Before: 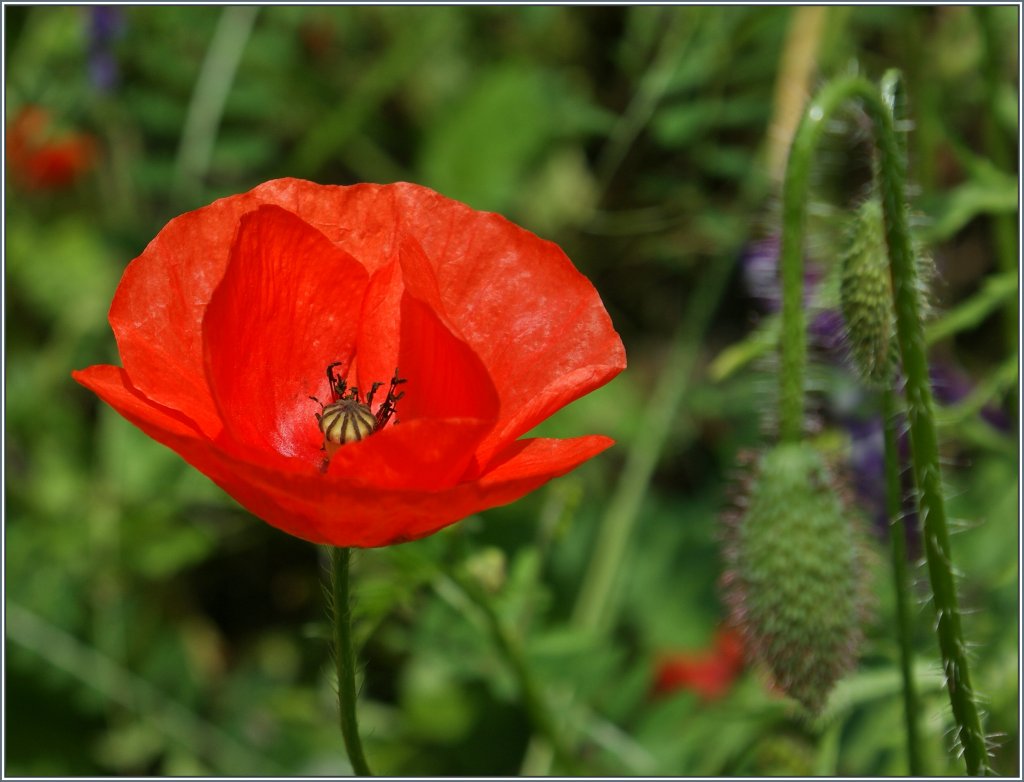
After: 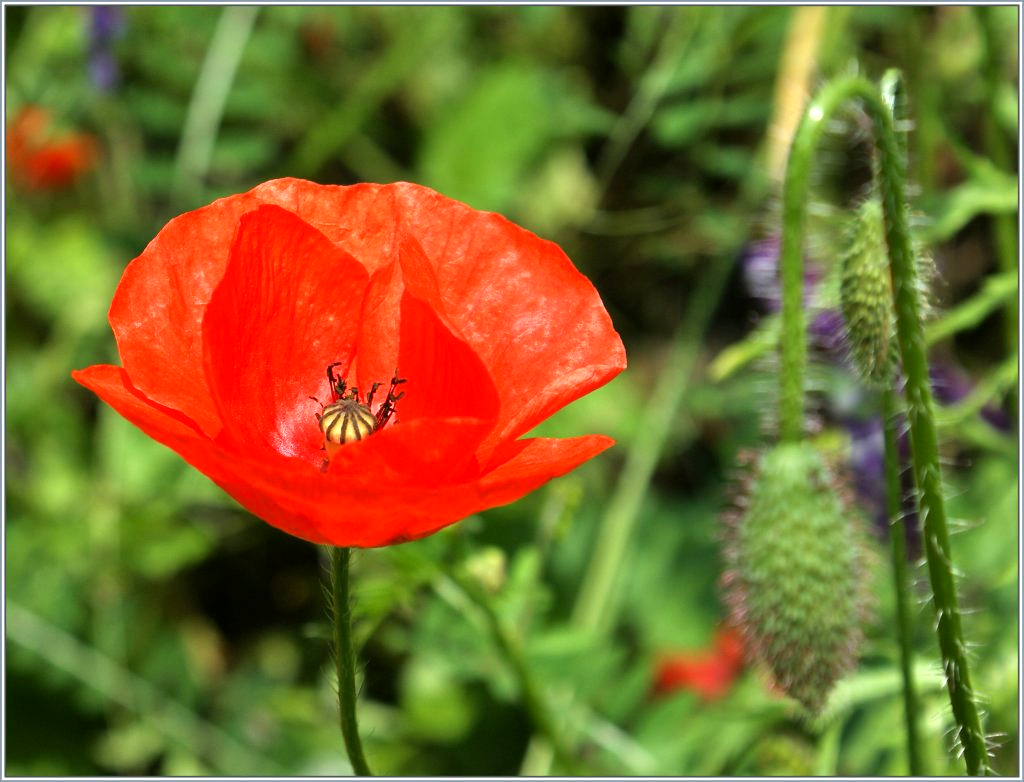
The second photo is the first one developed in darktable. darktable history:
tone equalizer: -8 EV -0.775 EV, -7 EV -0.693 EV, -6 EV -0.612 EV, -5 EV -0.384 EV, -3 EV 0.378 EV, -2 EV 0.6 EV, -1 EV 0.689 EV, +0 EV 0.775 EV
exposure: black level correction 0.001, exposure 0.5 EV, compensate highlight preservation false
